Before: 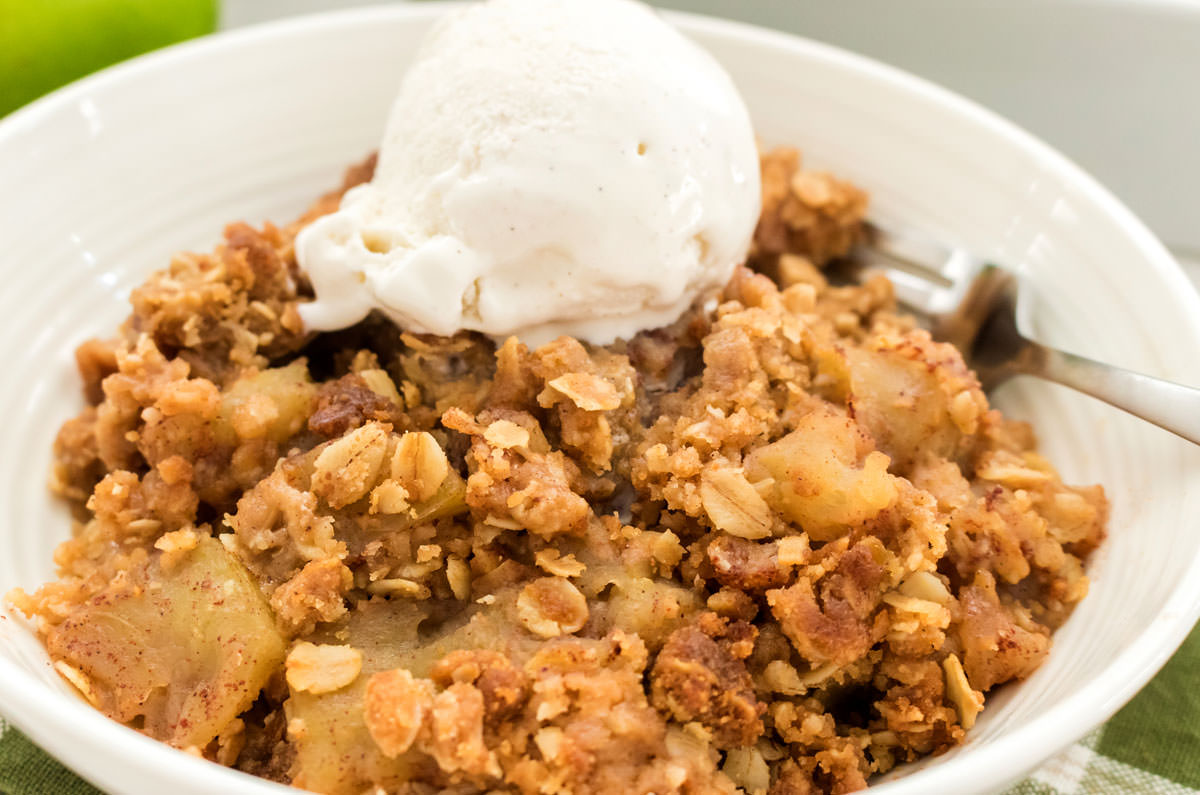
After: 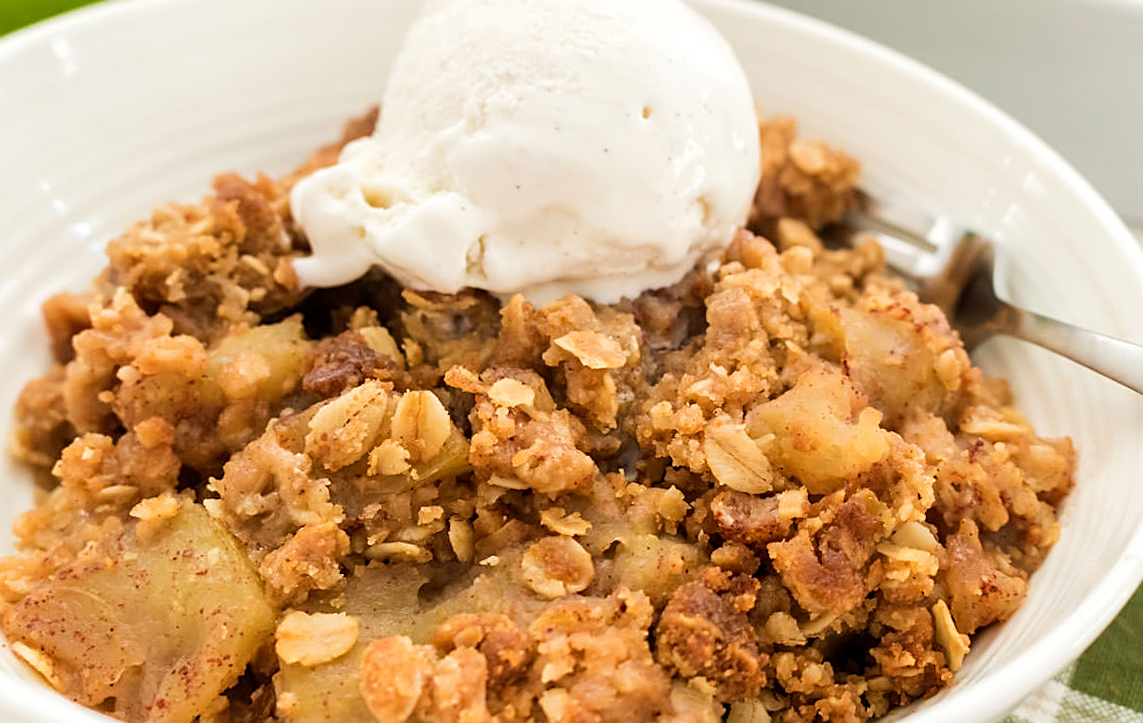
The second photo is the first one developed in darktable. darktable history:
crop and rotate: left 3.238%
rotate and perspective: rotation -0.013°, lens shift (vertical) -0.027, lens shift (horizontal) 0.178, crop left 0.016, crop right 0.989, crop top 0.082, crop bottom 0.918
sharpen: on, module defaults
